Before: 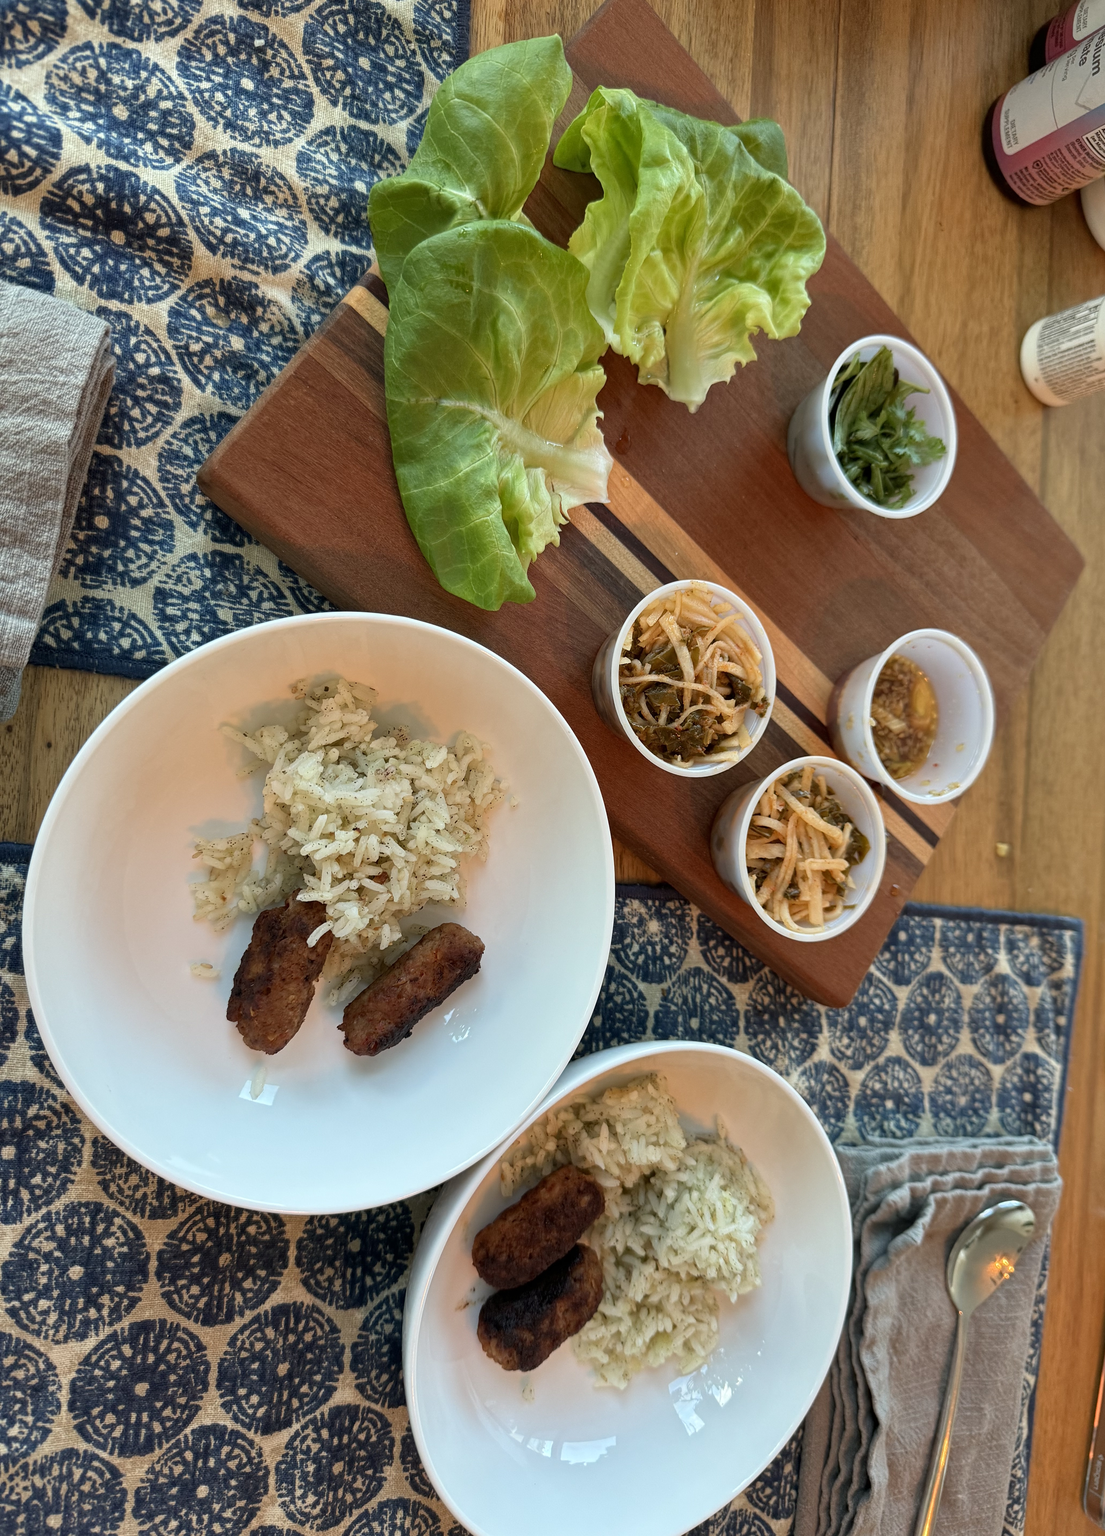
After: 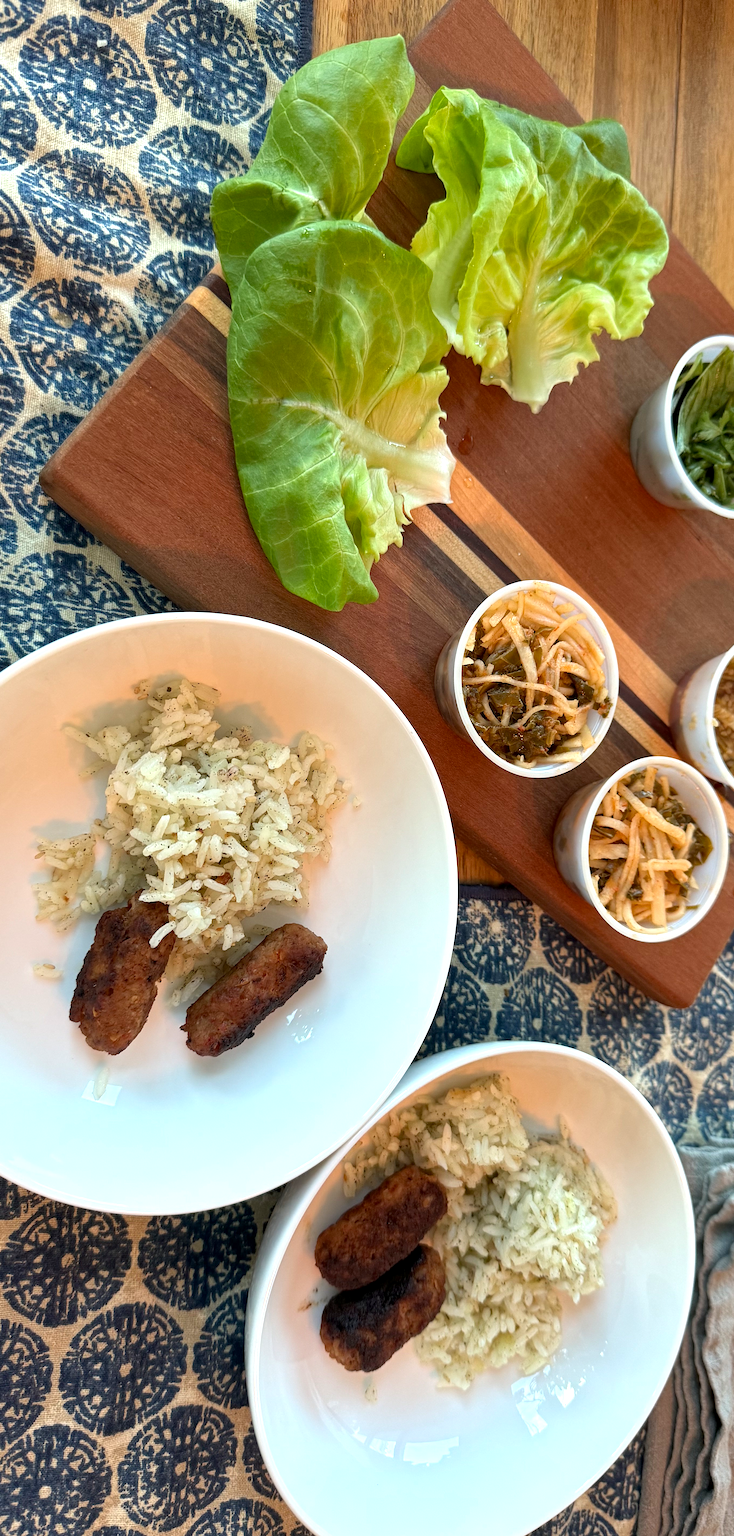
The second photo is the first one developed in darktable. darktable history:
crop and rotate: left 14.289%, right 19.268%
exposure: black level correction 0.001, exposure 0.499 EV, compensate exposure bias true, compensate highlight preservation false
